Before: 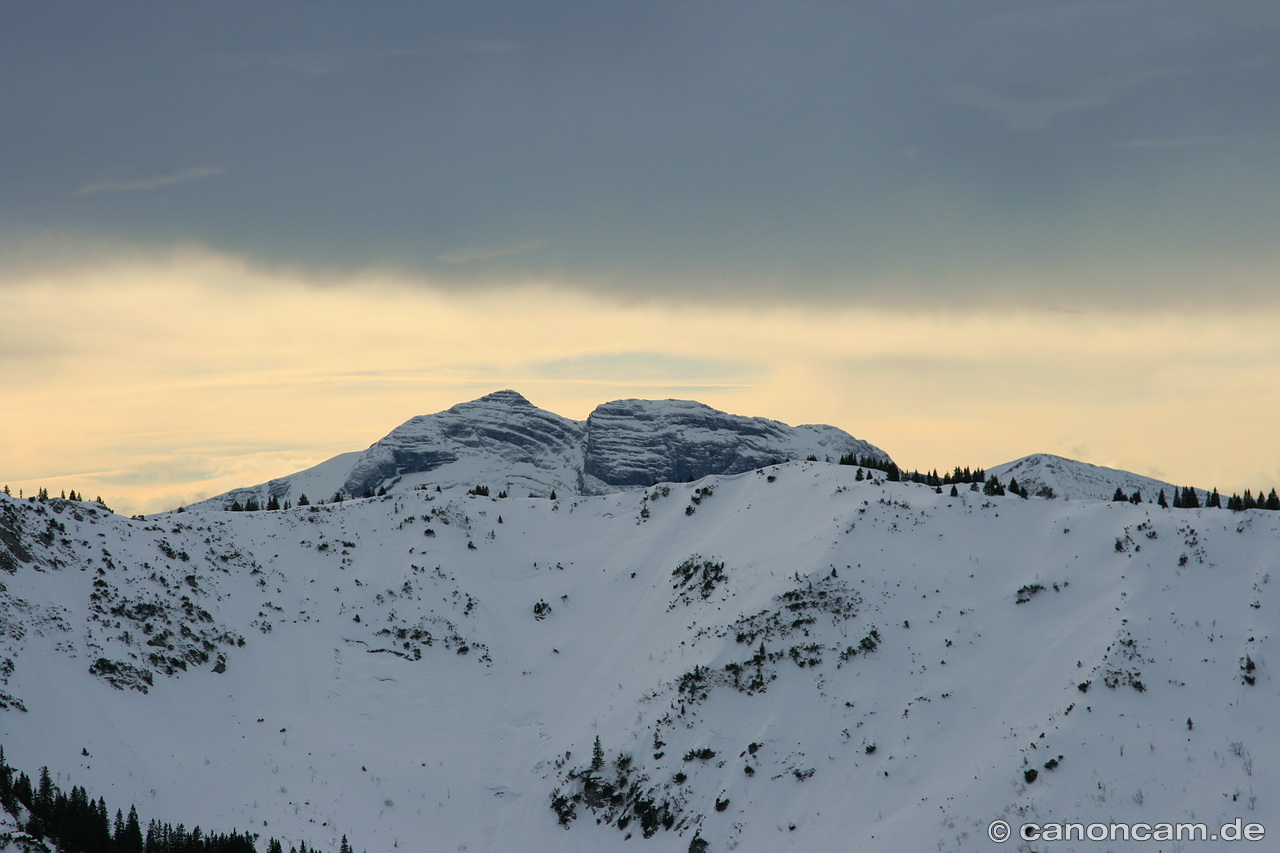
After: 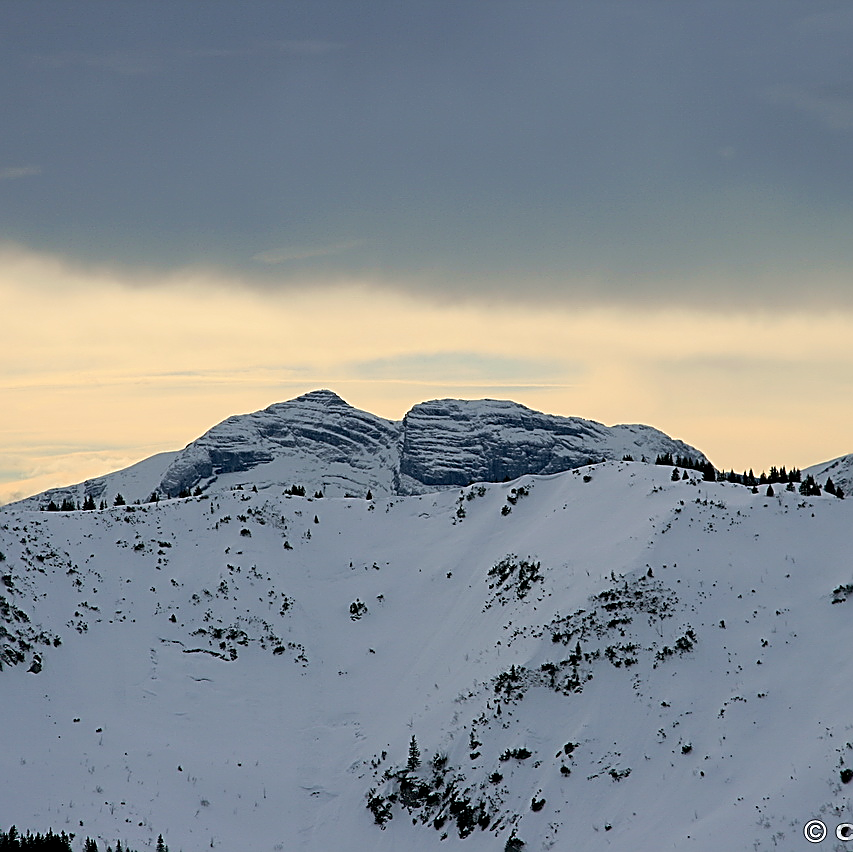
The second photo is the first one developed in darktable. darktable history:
sharpen: amount 1
white balance: red 1.004, blue 1.024
crop and rotate: left 14.385%, right 18.948%
exposure: black level correction 0.007, compensate highlight preservation false
